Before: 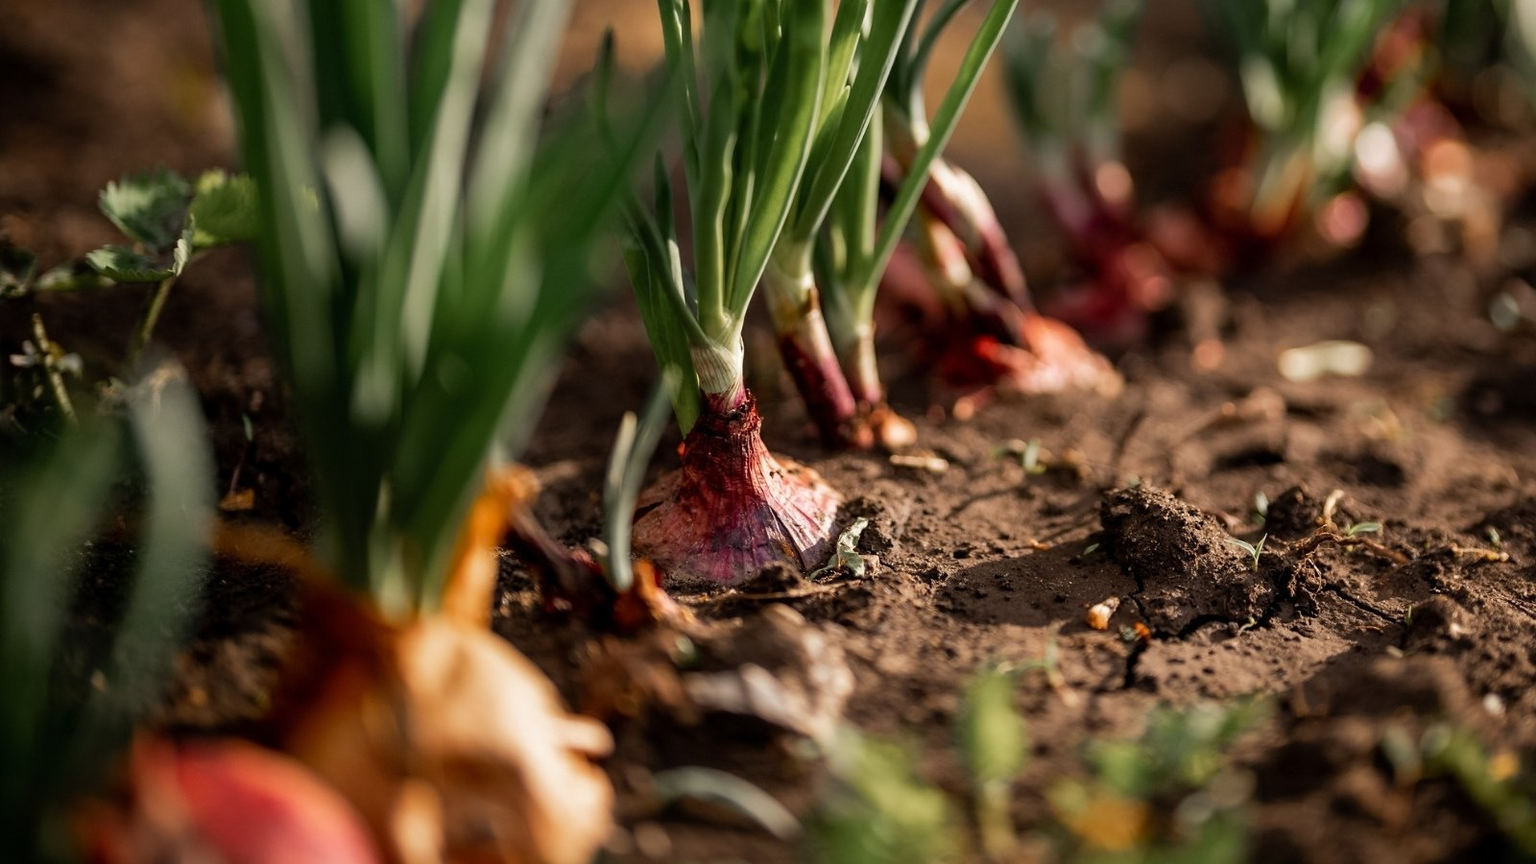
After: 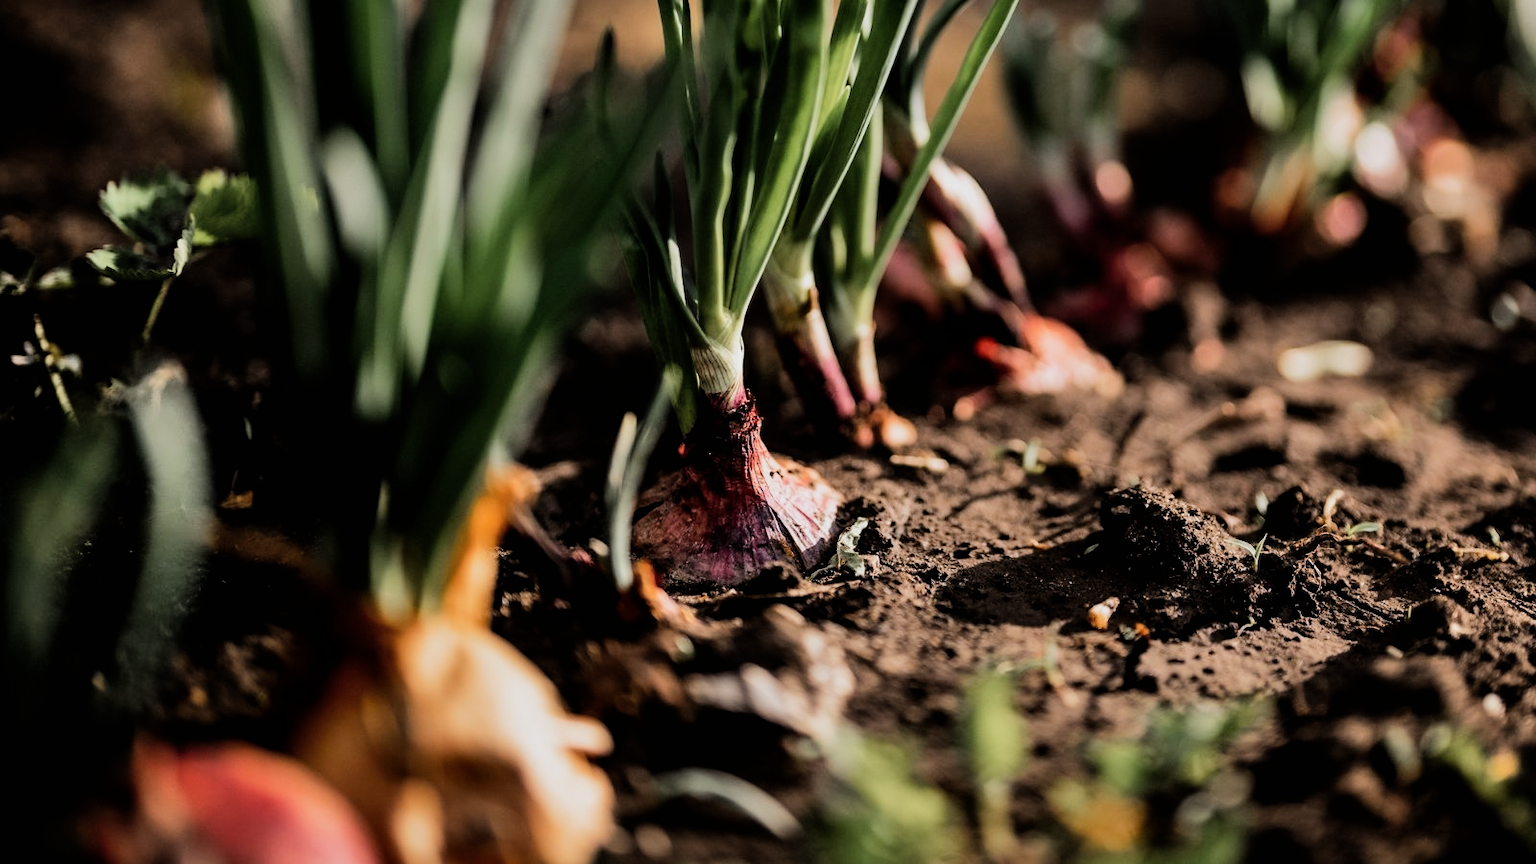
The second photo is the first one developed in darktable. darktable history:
shadows and highlights: shadows 37.27, highlights -28.18, soften with gaussian
tone equalizer: on, module defaults
filmic rgb: black relative exposure -5 EV, hardness 2.88, contrast 1.4, highlights saturation mix -30%
white balance: red 0.974, blue 1.044
